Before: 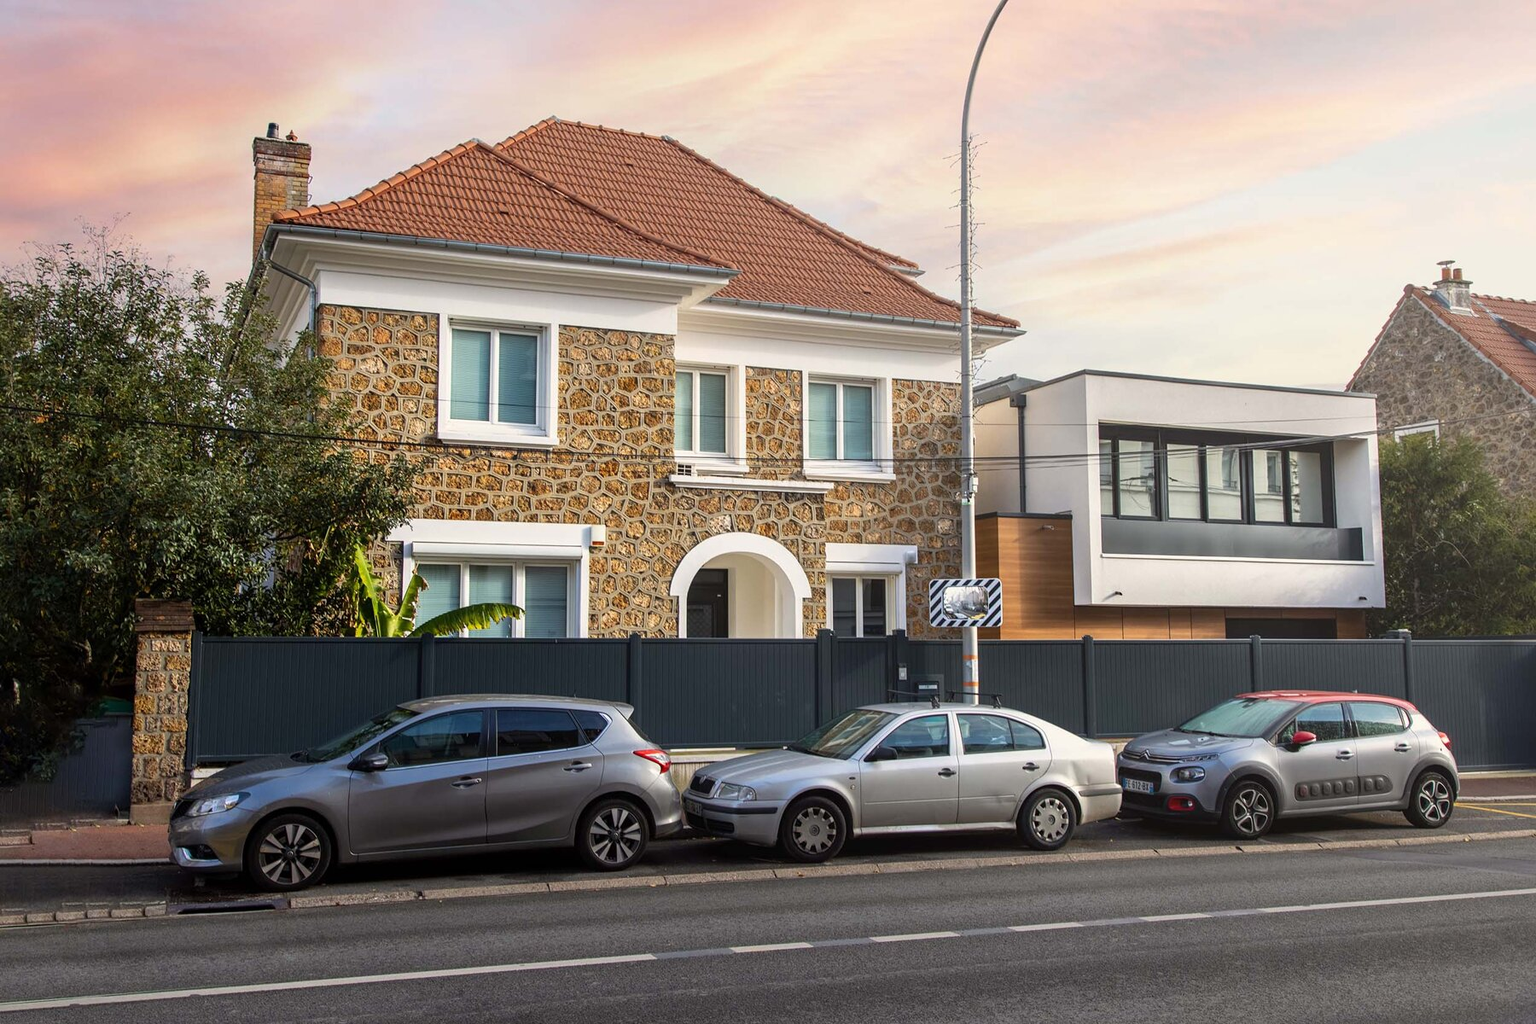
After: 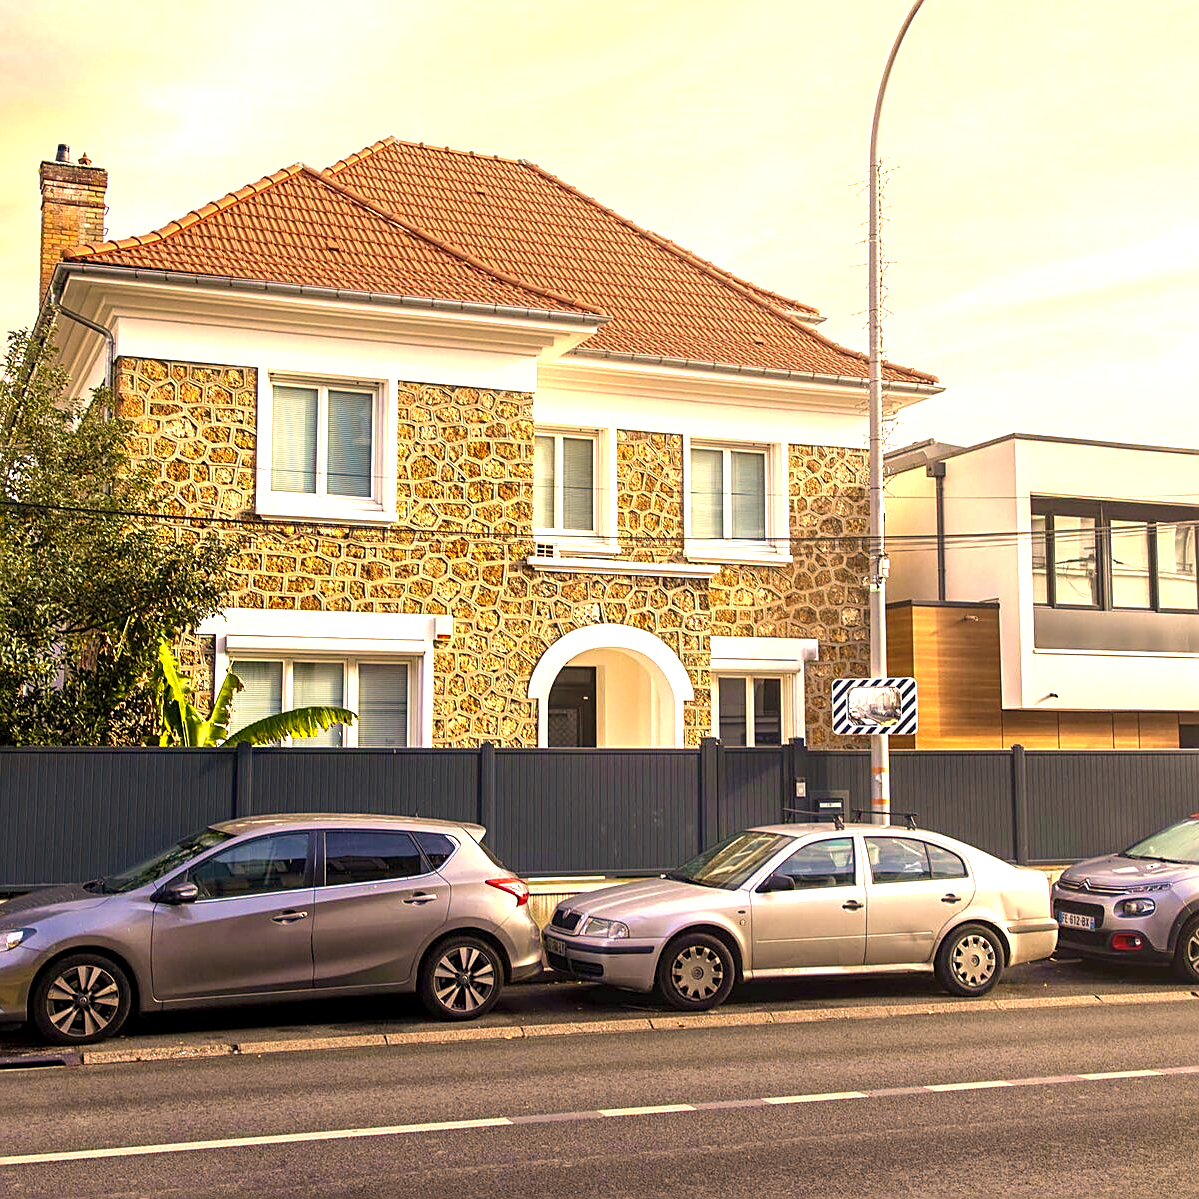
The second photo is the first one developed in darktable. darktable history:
crop and rotate: left 14.292%, right 19.041%
white balance: red 0.974, blue 1.044
velvia: on, module defaults
color correction: highlights a* 15, highlights b* 31.55
local contrast: highlights 100%, shadows 100%, detail 120%, midtone range 0.2
exposure: black level correction 0, exposure 1.015 EV, compensate exposure bias true, compensate highlight preservation false
sharpen: on, module defaults
